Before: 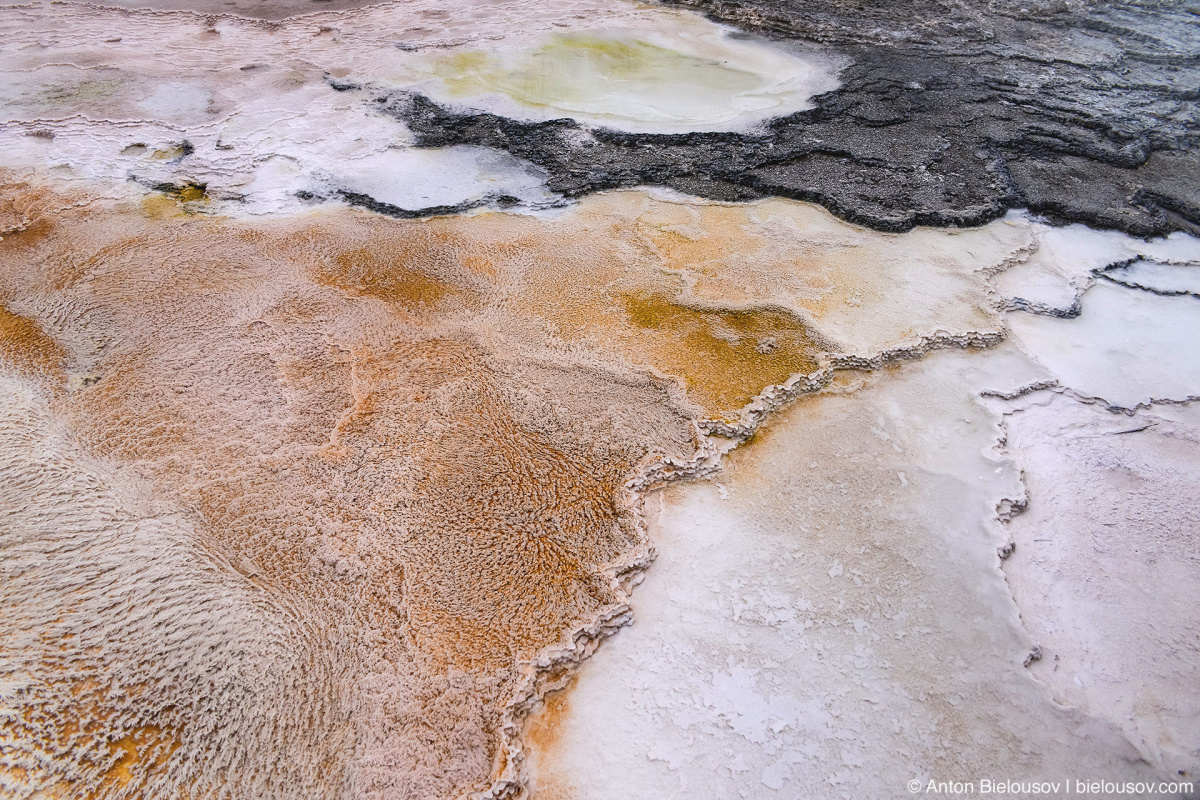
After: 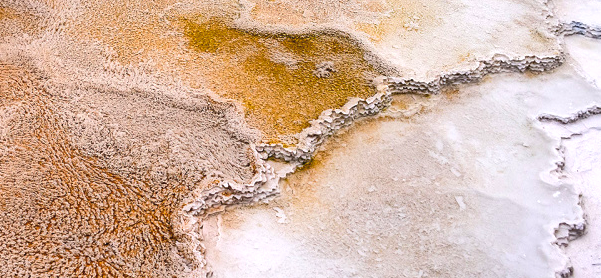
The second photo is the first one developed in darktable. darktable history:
crop: left 36.885%, top 34.506%, right 13.012%, bottom 30.658%
tone equalizer: -8 EV -0.431 EV, -7 EV -0.368 EV, -6 EV -0.341 EV, -5 EV -0.256 EV, -3 EV 0.194 EV, -2 EV 0.36 EV, -1 EV 0.391 EV, +0 EV 0.412 EV, edges refinement/feathering 500, mask exposure compensation -1.57 EV, preserve details guided filter
contrast brightness saturation: contrast 0.039, saturation 0.158
